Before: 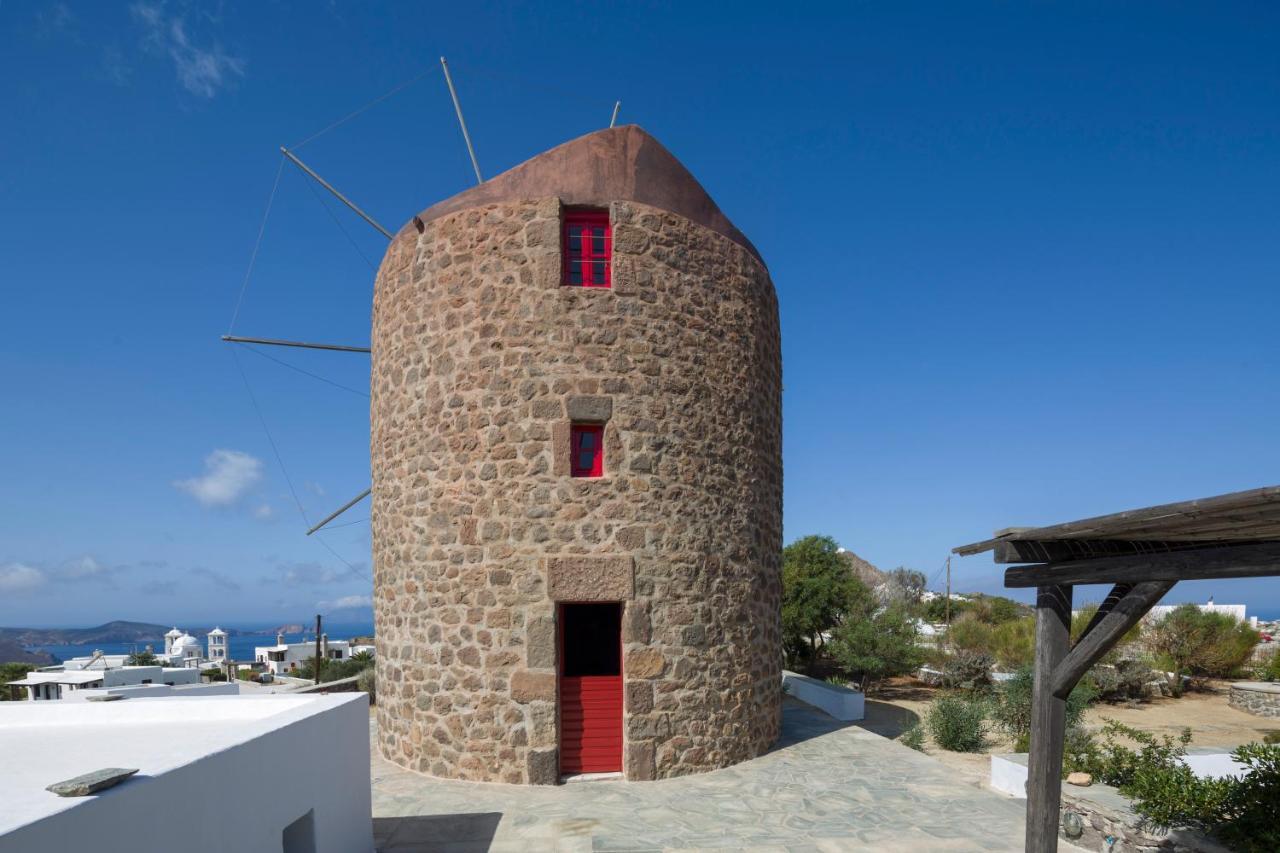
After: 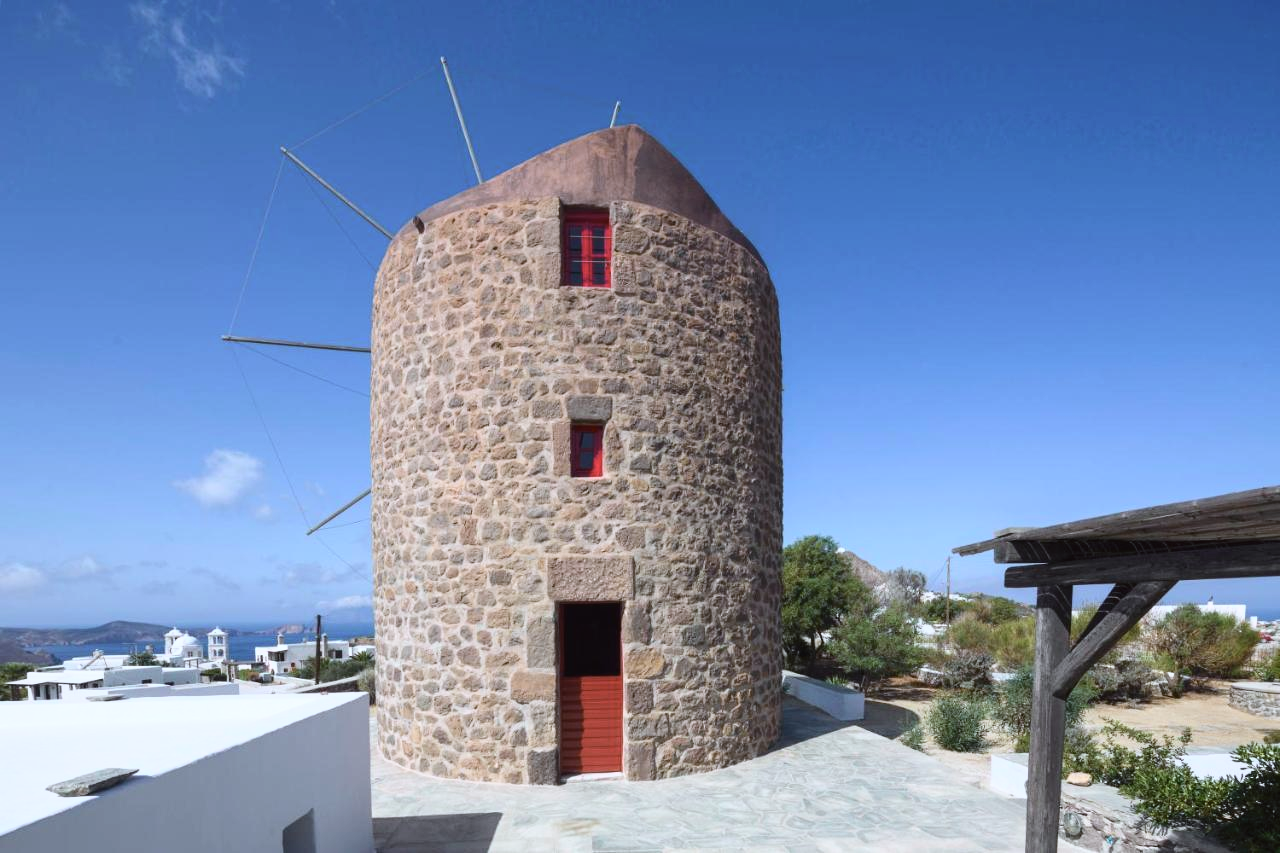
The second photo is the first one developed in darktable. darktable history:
color calibration: x 0.37, y 0.382, temperature 4313.32 K
tone curve: curves: ch0 [(0.003, 0.029) (0.202, 0.232) (0.46, 0.56) (0.611, 0.739) (0.843, 0.941) (1, 0.99)]; ch1 [(0, 0) (0.35, 0.356) (0.45, 0.453) (0.508, 0.515) (0.617, 0.601) (1, 1)]; ch2 [(0, 0) (0.456, 0.469) (0.5, 0.5) (0.556, 0.566) (0.635, 0.642) (1, 1)], color space Lab, independent channels, preserve colors none
color balance: contrast -0.5%
